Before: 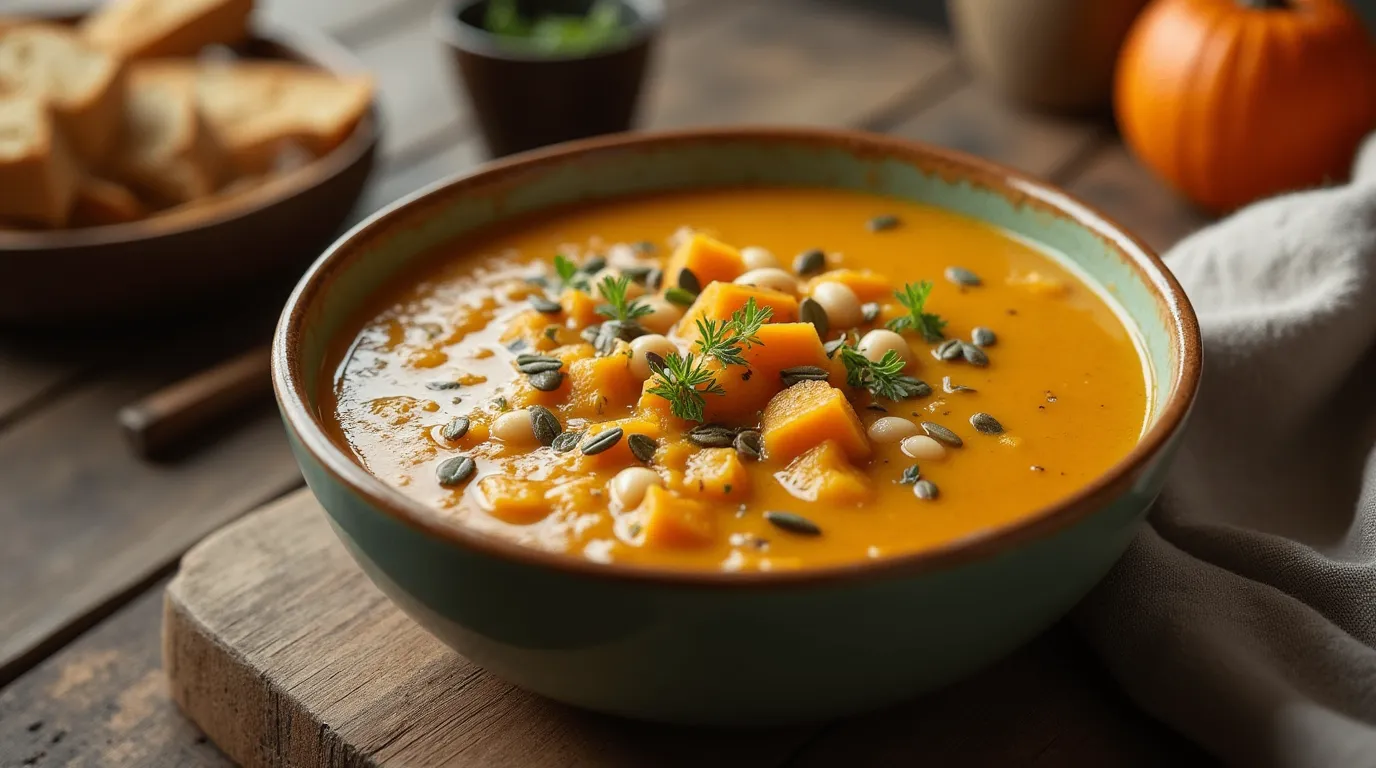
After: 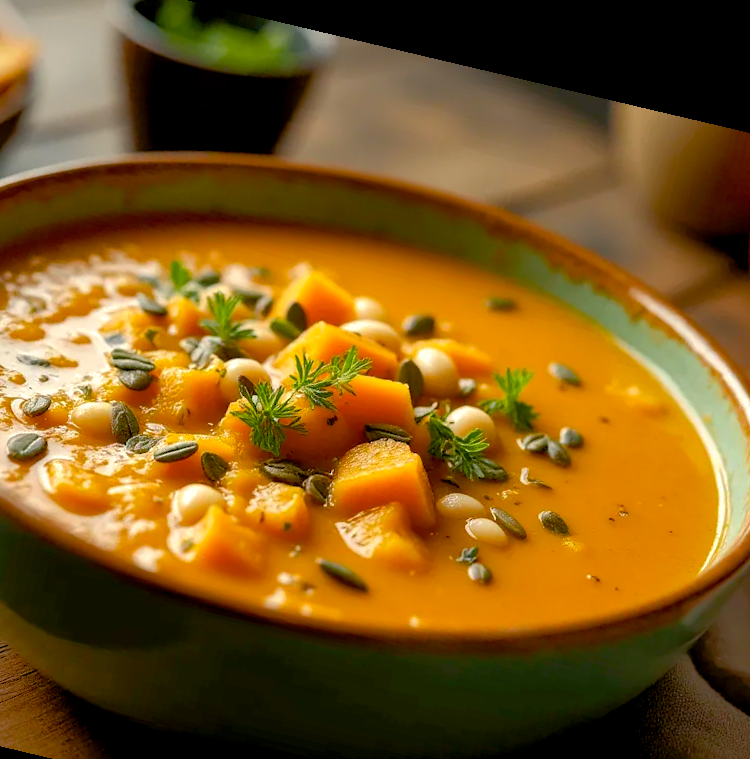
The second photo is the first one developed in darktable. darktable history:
shadows and highlights: on, module defaults
crop: left 32.075%, top 10.976%, right 18.355%, bottom 17.596%
rotate and perspective: rotation 13.27°, automatic cropping off
color balance rgb: shadows lift › chroma 1%, shadows lift › hue 240.84°, highlights gain › chroma 2%, highlights gain › hue 73.2°, global offset › luminance -0.5%, perceptual saturation grading › global saturation 20%, perceptual saturation grading › highlights -25%, perceptual saturation grading › shadows 50%, global vibrance 25.26%
exposure: black level correction 0.001, exposure 0.3 EV, compensate highlight preservation false
